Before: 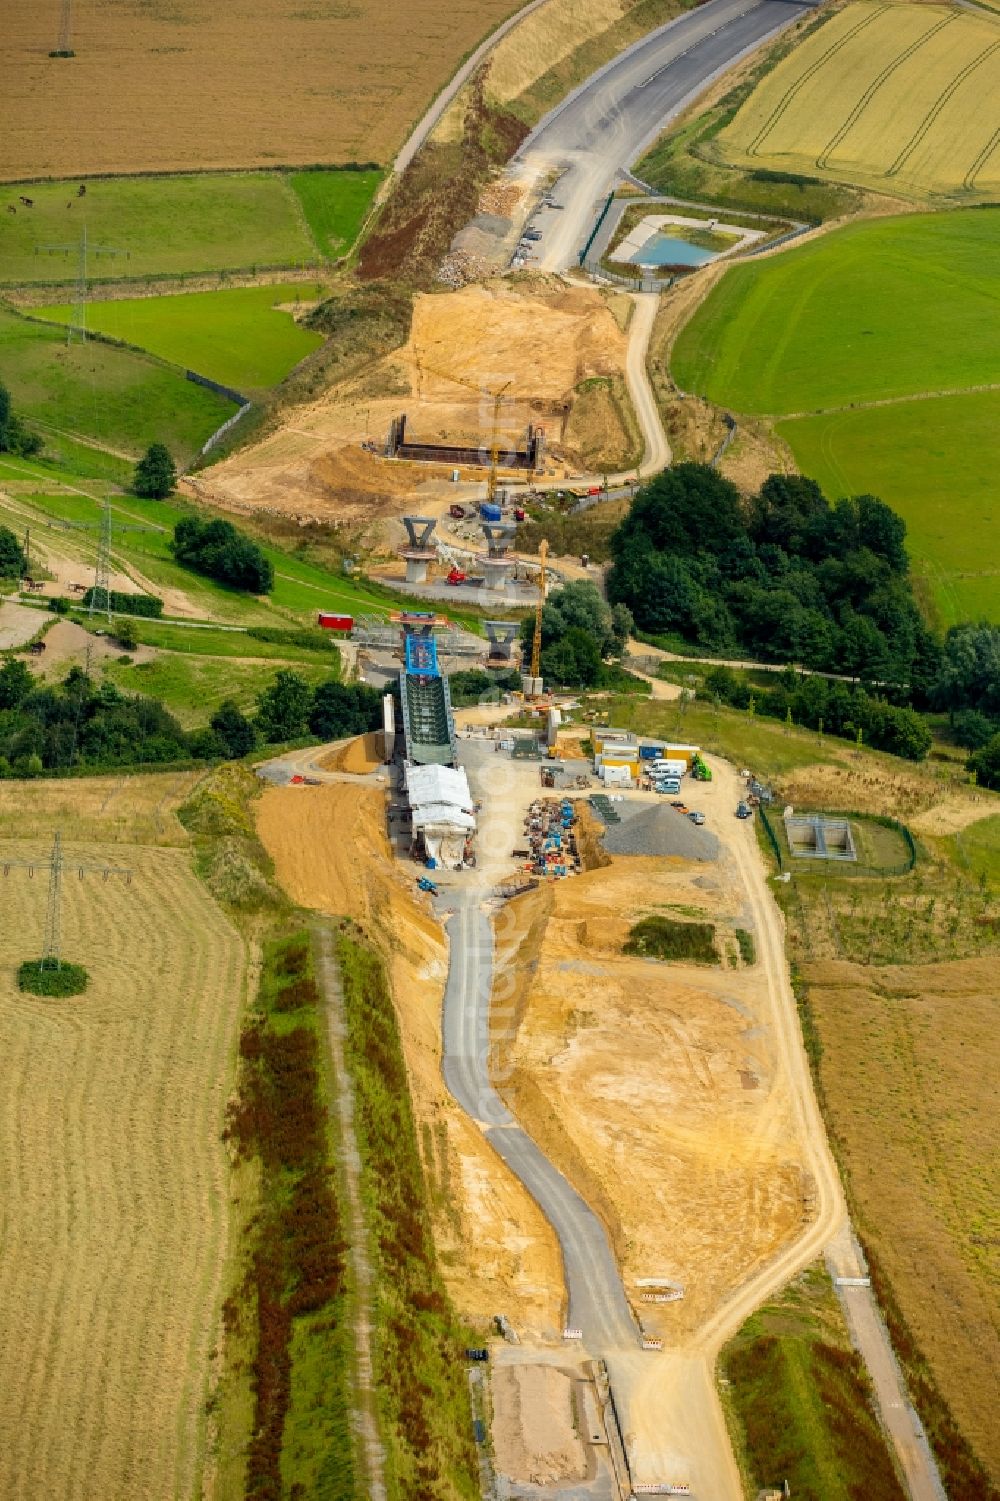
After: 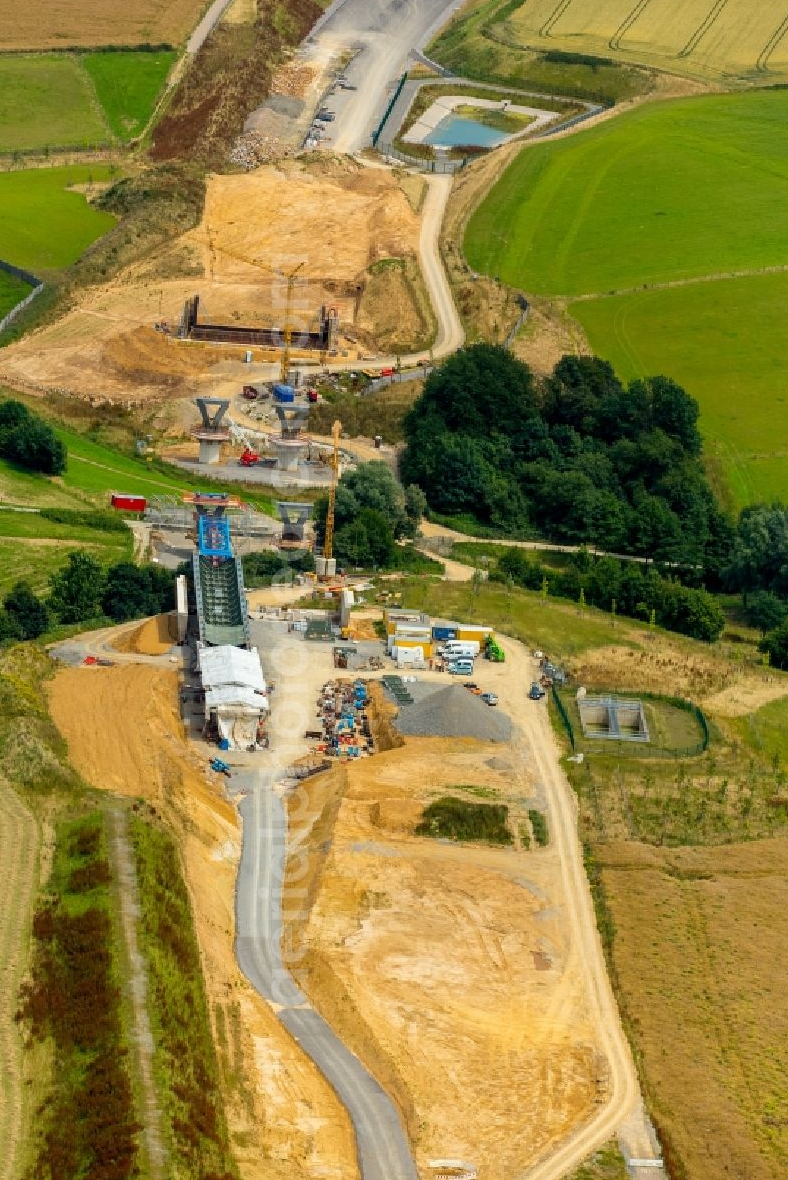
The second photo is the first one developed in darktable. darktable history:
crop and rotate: left 20.73%, top 7.97%, right 0.412%, bottom 13.358%
